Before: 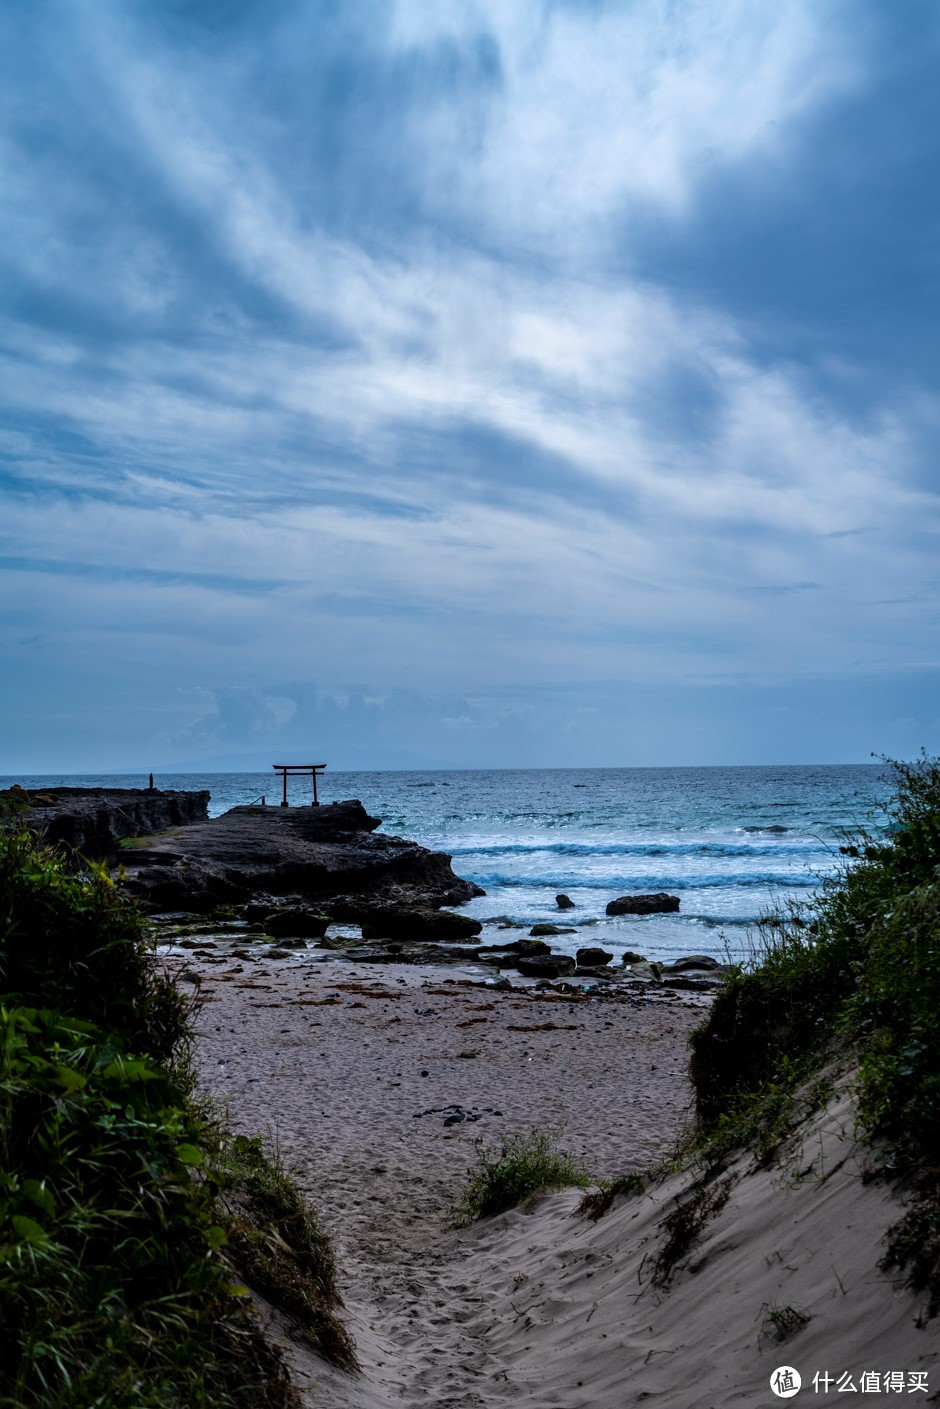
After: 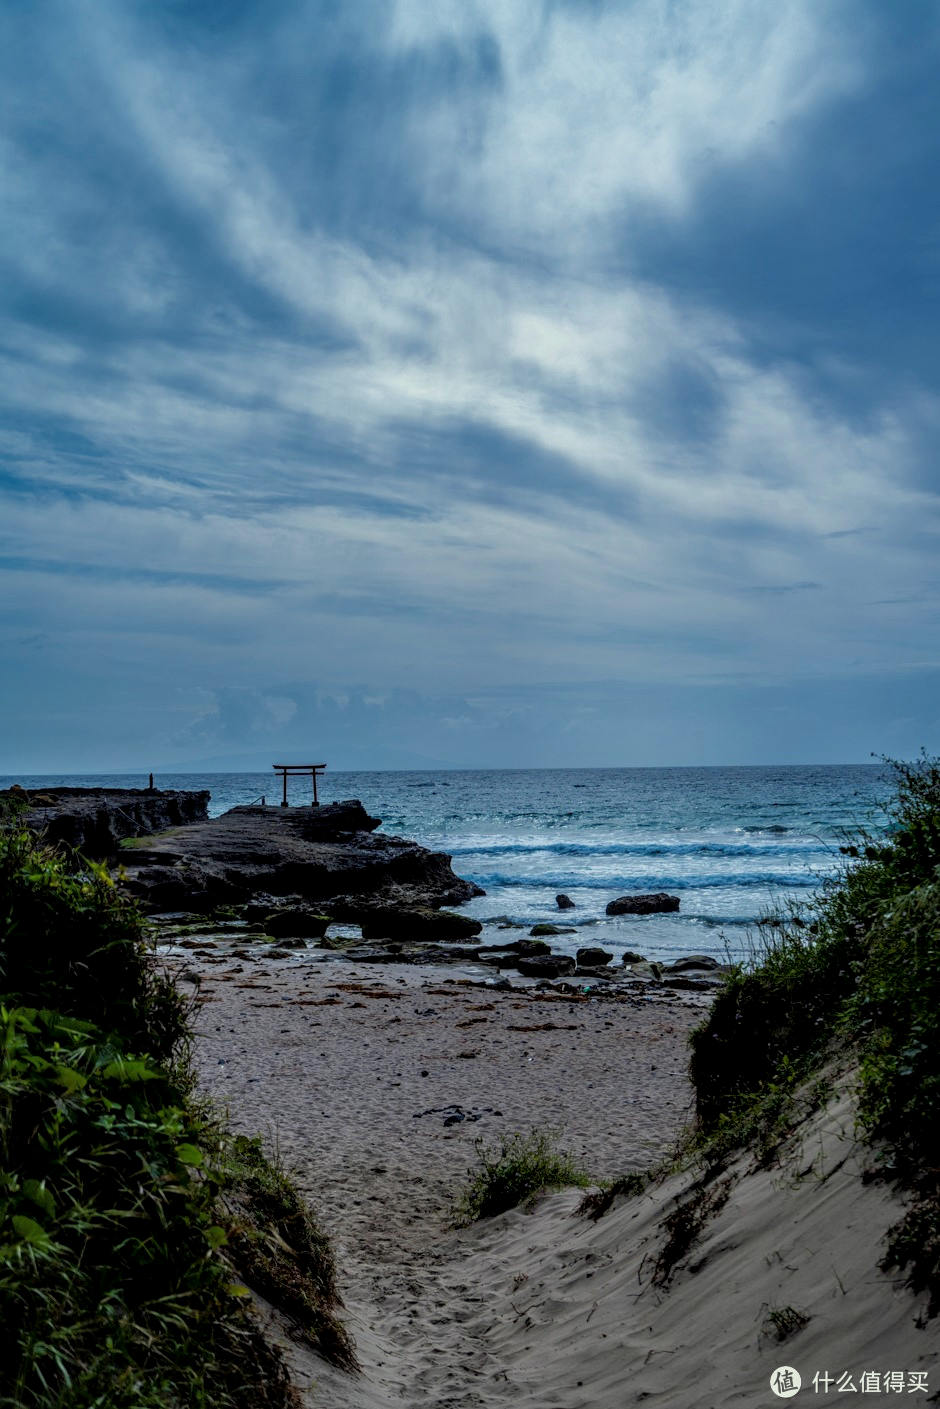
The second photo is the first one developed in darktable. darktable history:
color correction: highlights a* -4.42, highlights b* 6.36
tone equalizer: -8 EV 0.241 EV, -7 EV 0.431 EV, -6 EV 0.383 EV, -5 EV 0.214 EV, -3 EV -0.264 EV, -2 EV -0.428 EV, -1 EV -0.411 EV, +0 EV -0.257 EV, edges refinement/feathering 500, mask exposure compensation -1.57 EV, preserve details no
local contrast: detail 130%
